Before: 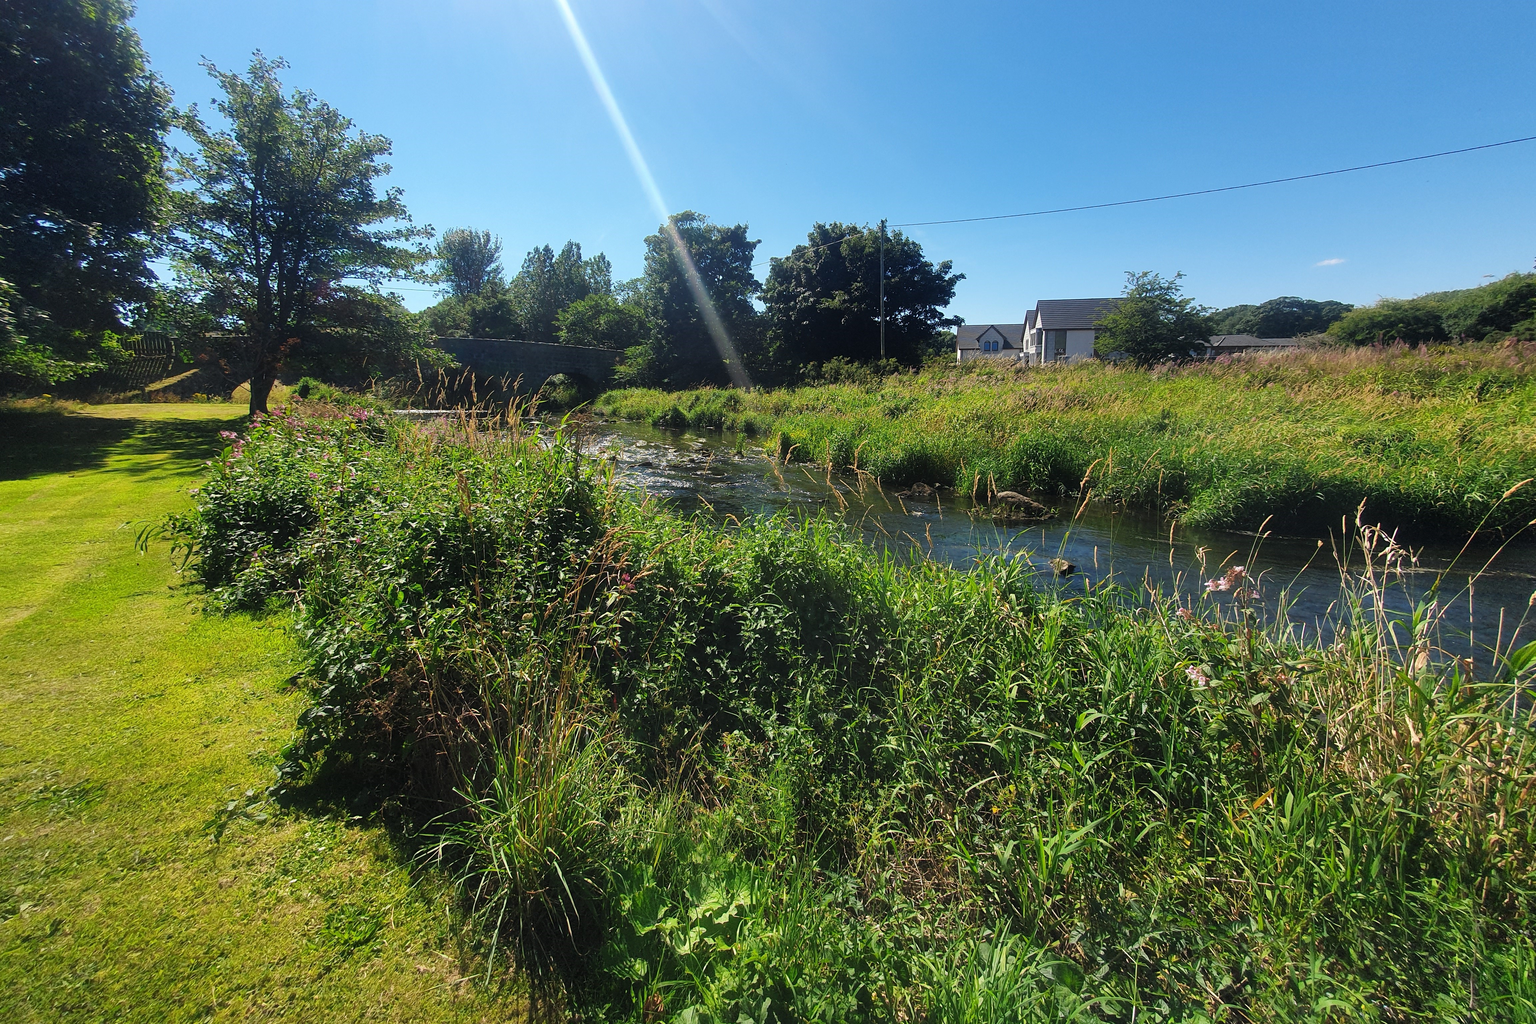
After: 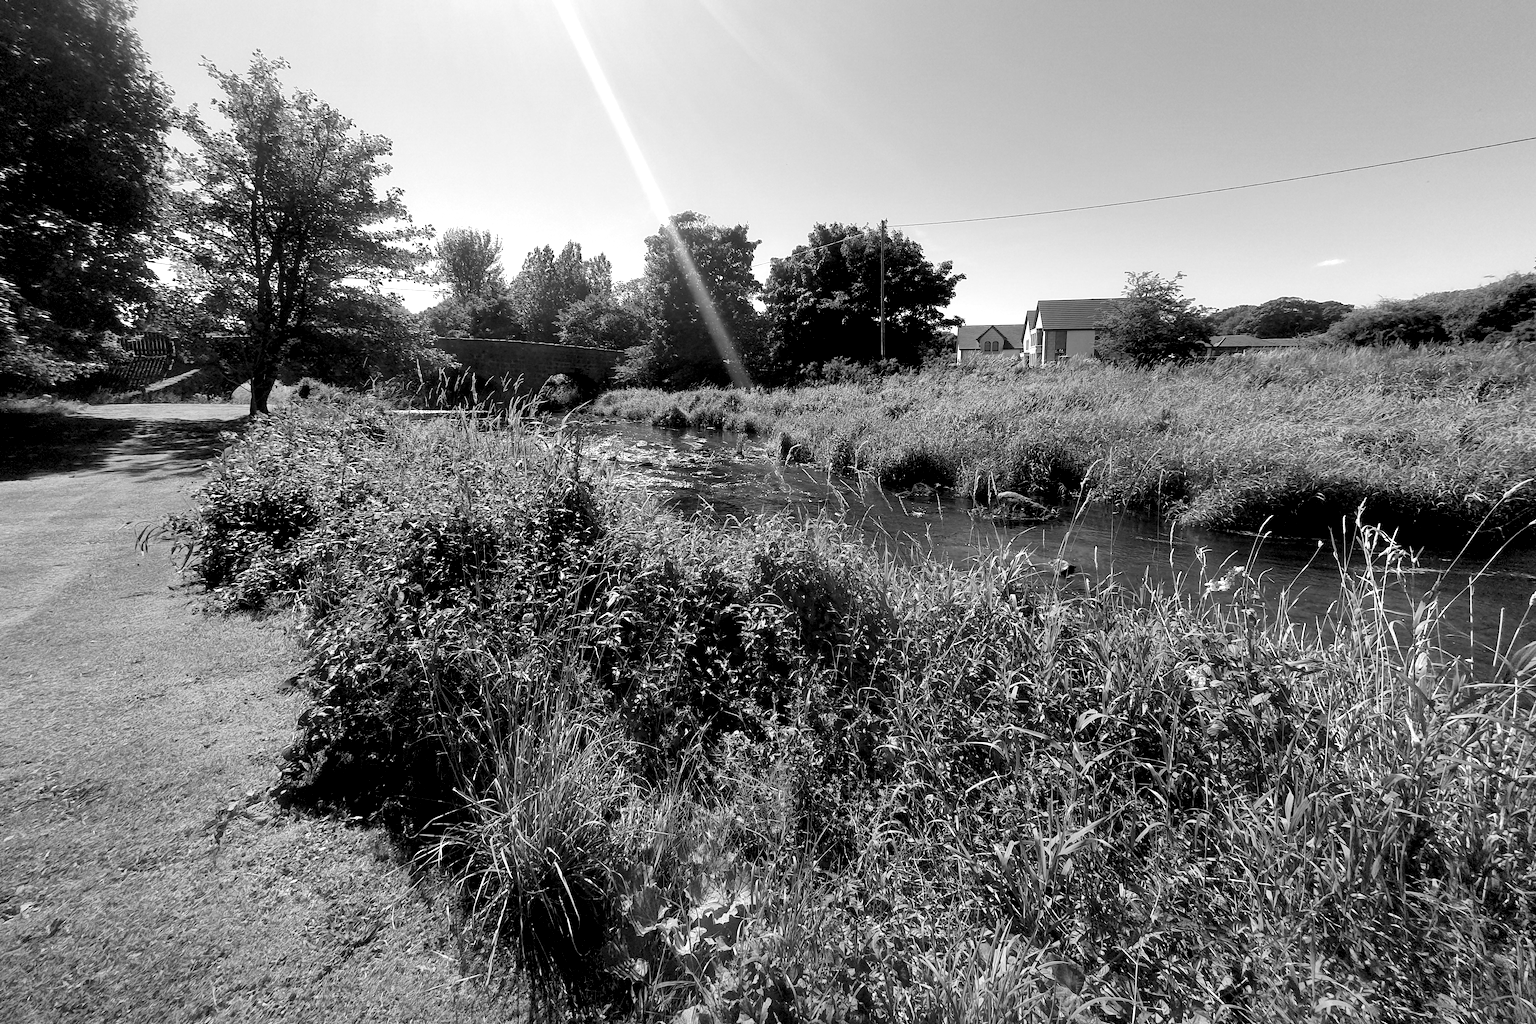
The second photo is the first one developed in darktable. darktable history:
exposure: black level correction 0.012, exposure 0.7 EV, compensate exposure bias true, compensate highlight preservation false
monochrome: a 14.95, b -89.96
